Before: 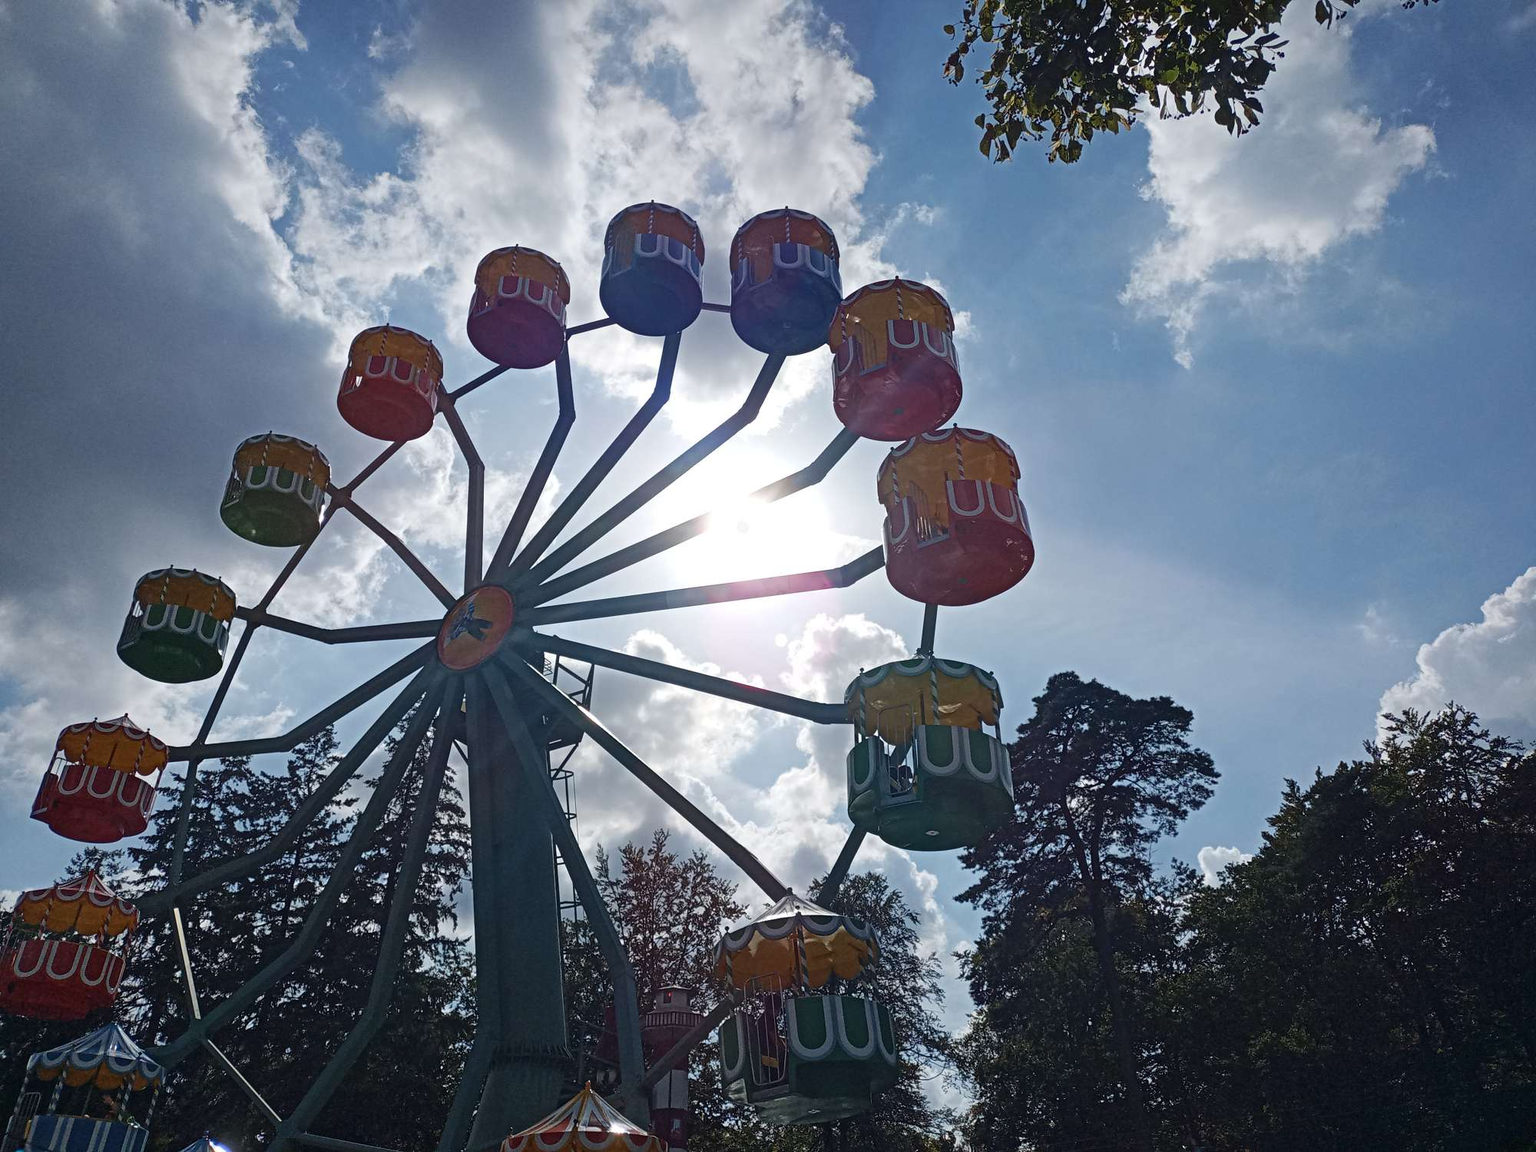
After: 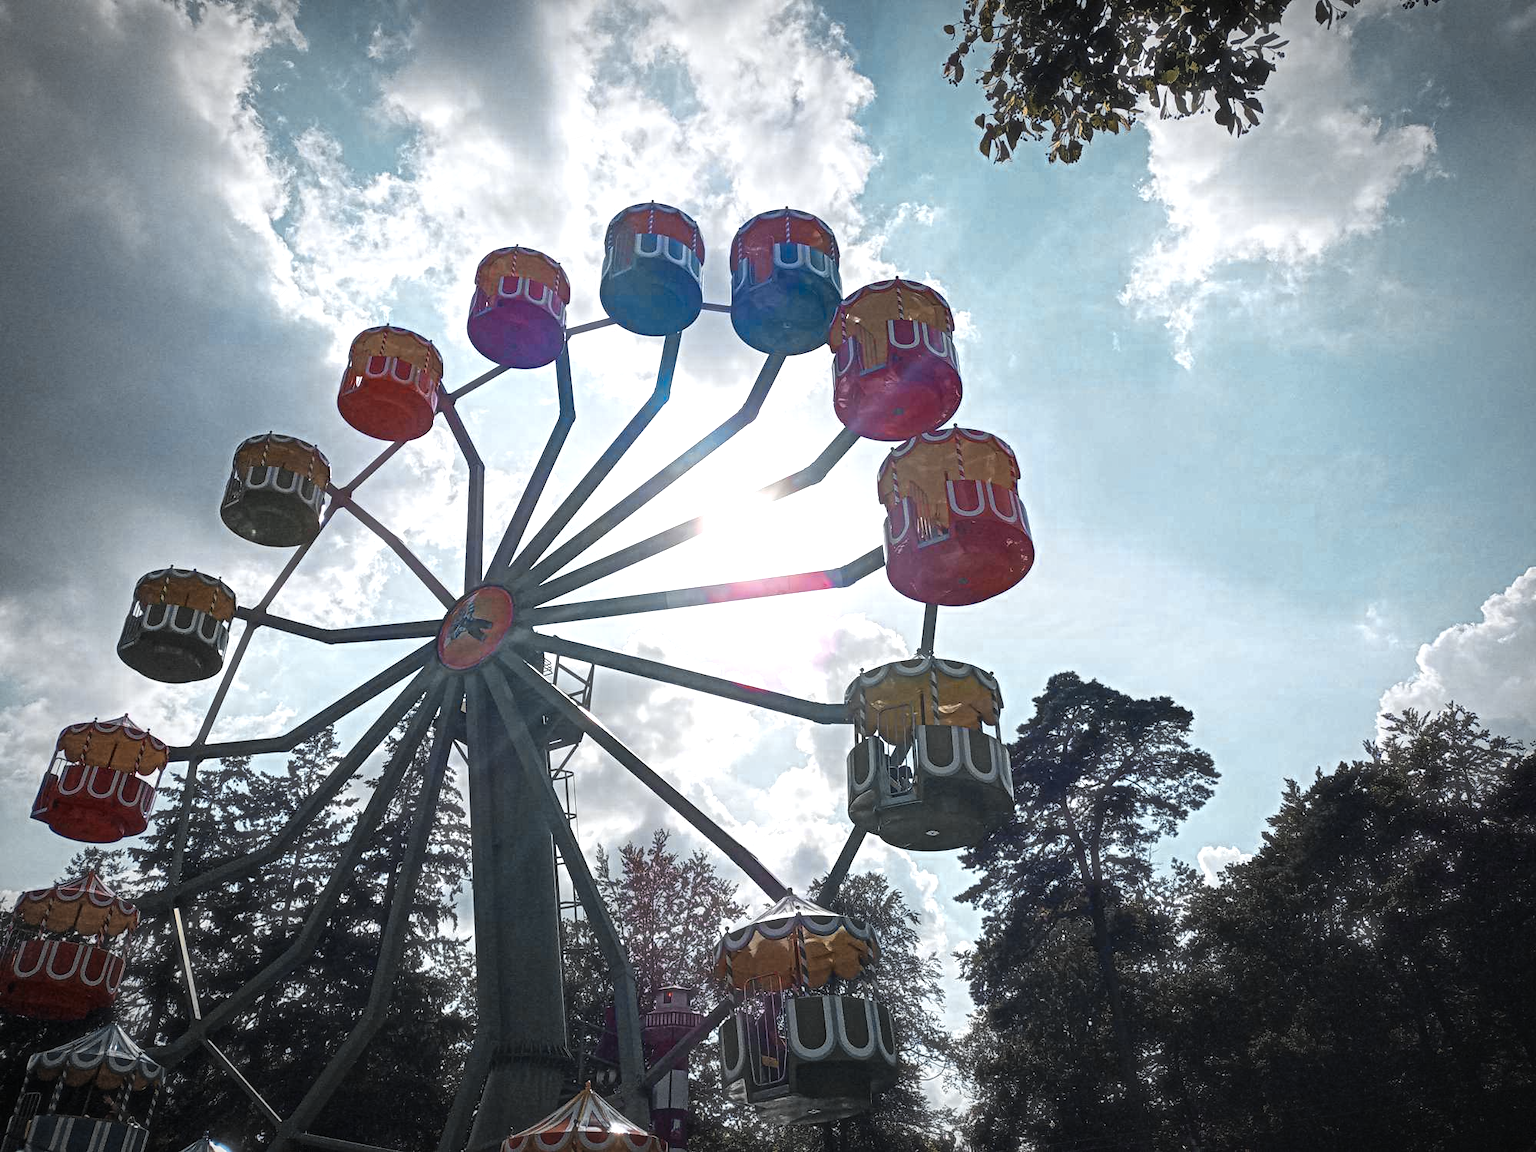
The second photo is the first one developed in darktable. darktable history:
haze removal: strength -0.097, compatibility mode true, adaptive false
vignetting: automatic ratio true, unbound false
tone equalizer: -8 EV -0.425 EV, -7 EV -0.393 EV, -6 EV -0.293 EV, -5 EV -0.227 EV, -3 EV 0.217 EV, -2 EV 0.318 EV, -1 EV 0.412 EV, +0 EV 0.419 EV
local contrast: on, module defaults
color zones: curves: ch0 [(0.009, 0.528) (0.136, 0.6) (0.255, 0.586) (0.39, 0.528) (0.522, 0.584) (0.686, 0.736) (0.849, 0.561)]; ch1 [(0.045, 0.781) (0.14, 0.416) (0.257, 0.695) (0.442, 0.032) (0.738, 0.338) (0.818, 0.632) (0.891, 0.741) (1, 0.704)]; ch2 [(0, 0.667) (0.141, 0.52) (0.26, 0.37) (0.474, 0.432) (0.743, 0.286)]
